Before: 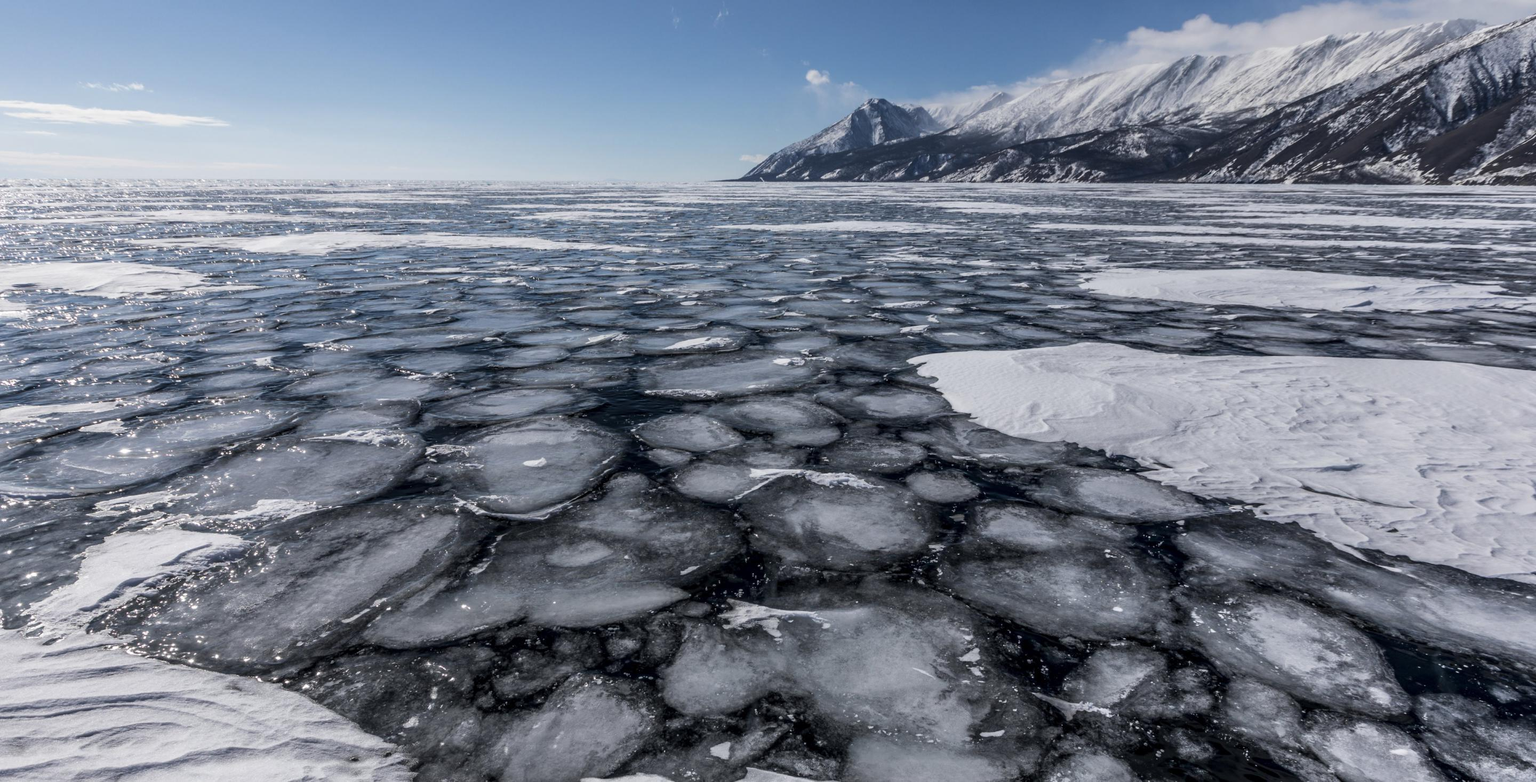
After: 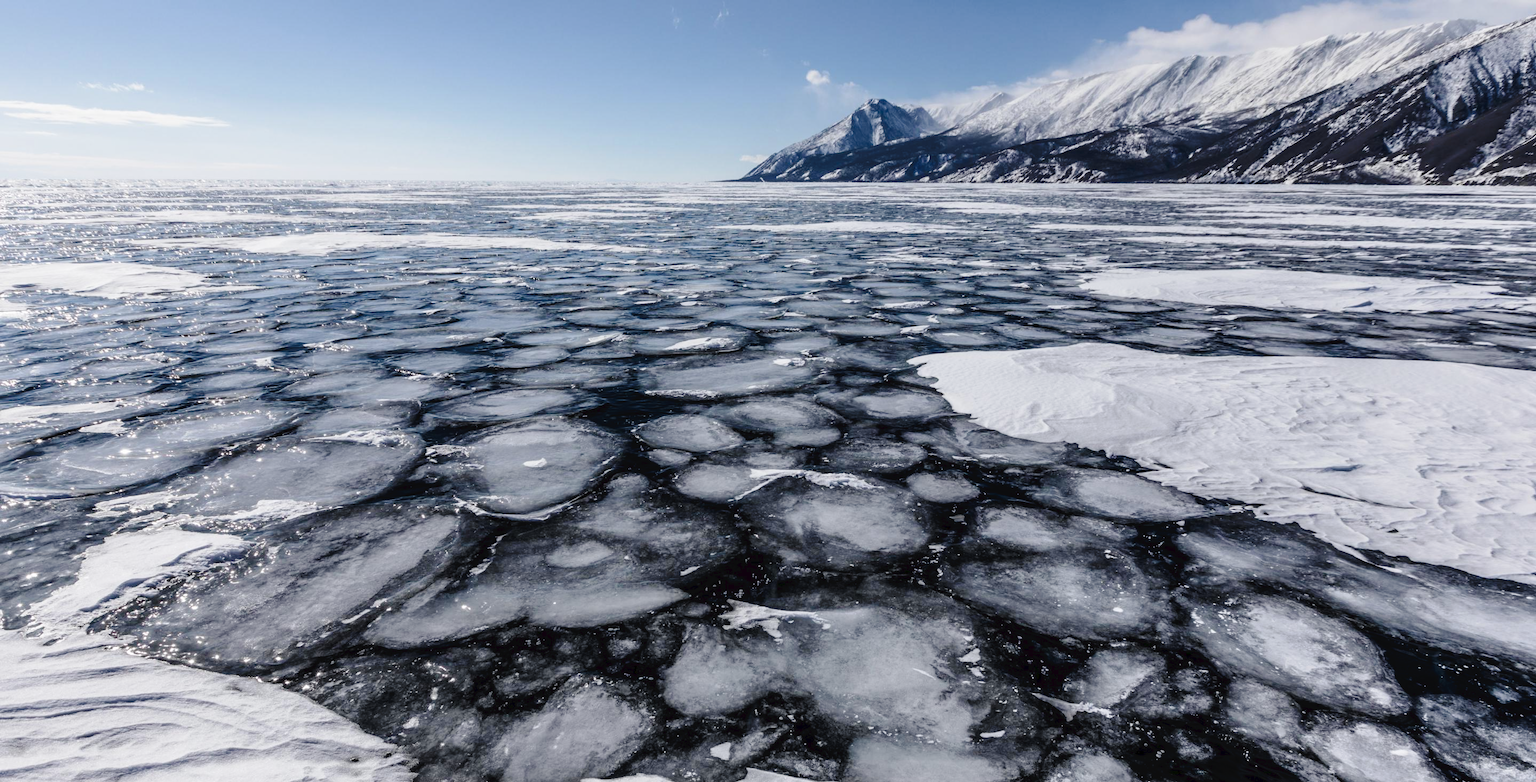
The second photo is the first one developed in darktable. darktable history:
tone curve: curves: ch0 [(0, 0) (0.003, 0.03) (0.011, 0.032) (0.025, 0.035) (0.044, 0.038) (0.069, 0.041) (0.1, 0.058) (0.136, 0.091) (0.177, 0.133) (0.224, 0.181) (0.277, 0.268) (0.335, 0.363) (0.399, 0.461) (0.468, 0.554) (0.543, 0.633) (0.623, 0.709) (0.709, 0.784) (0.801, 0.869) (0.898, 0.938) (1, 1)], preserve colors none
